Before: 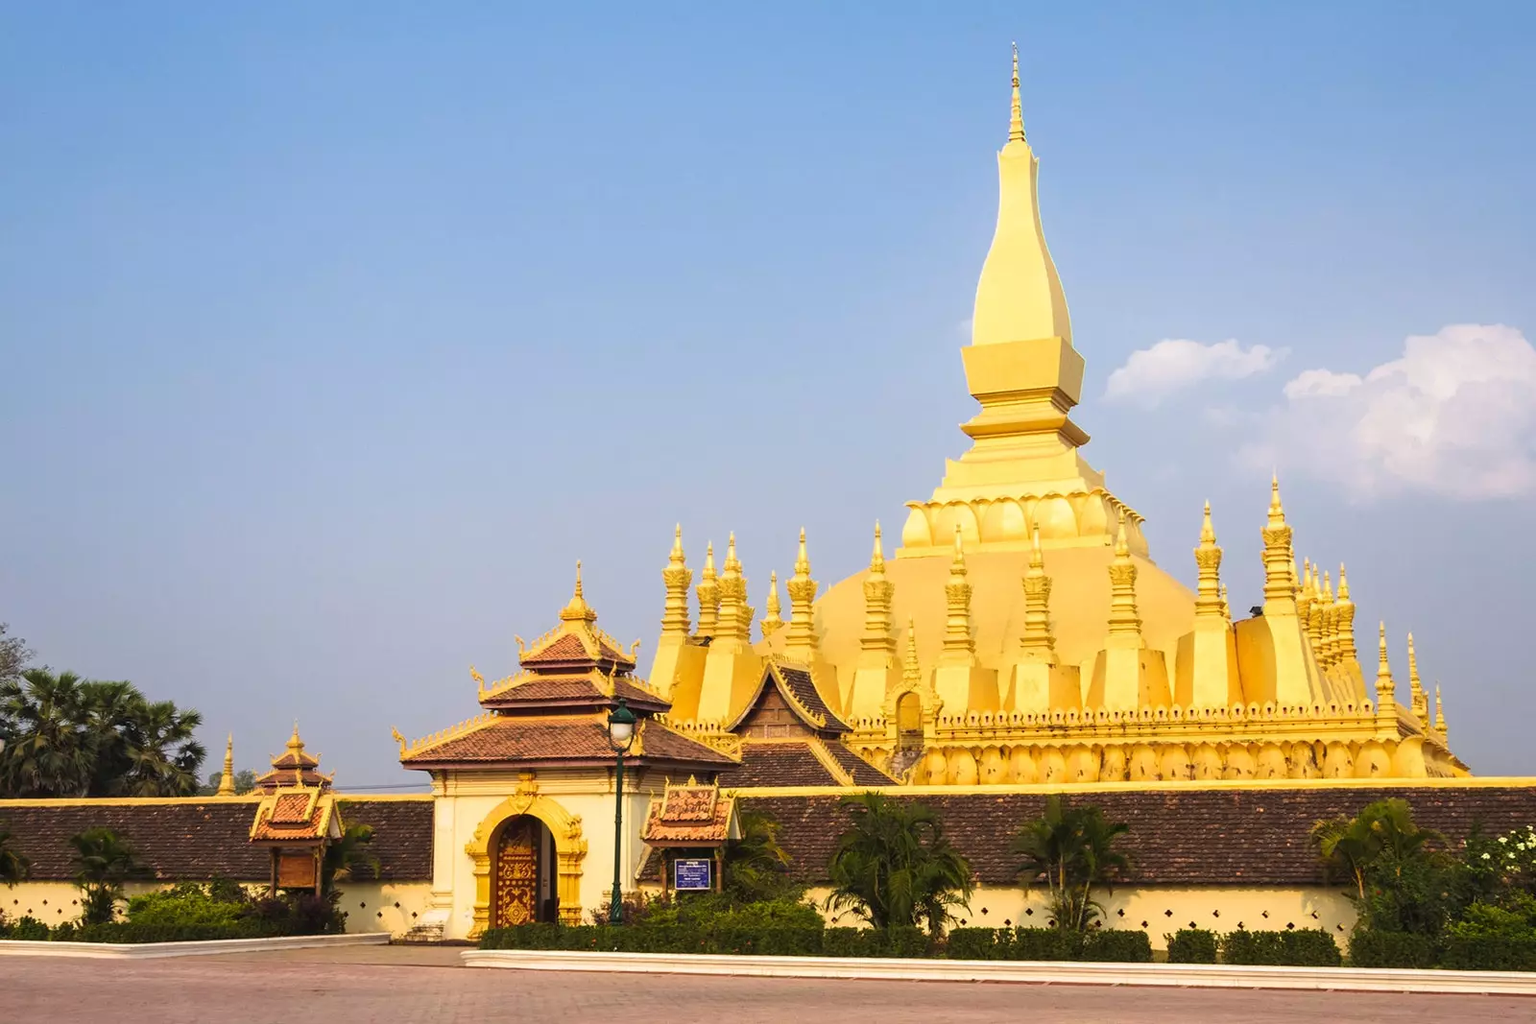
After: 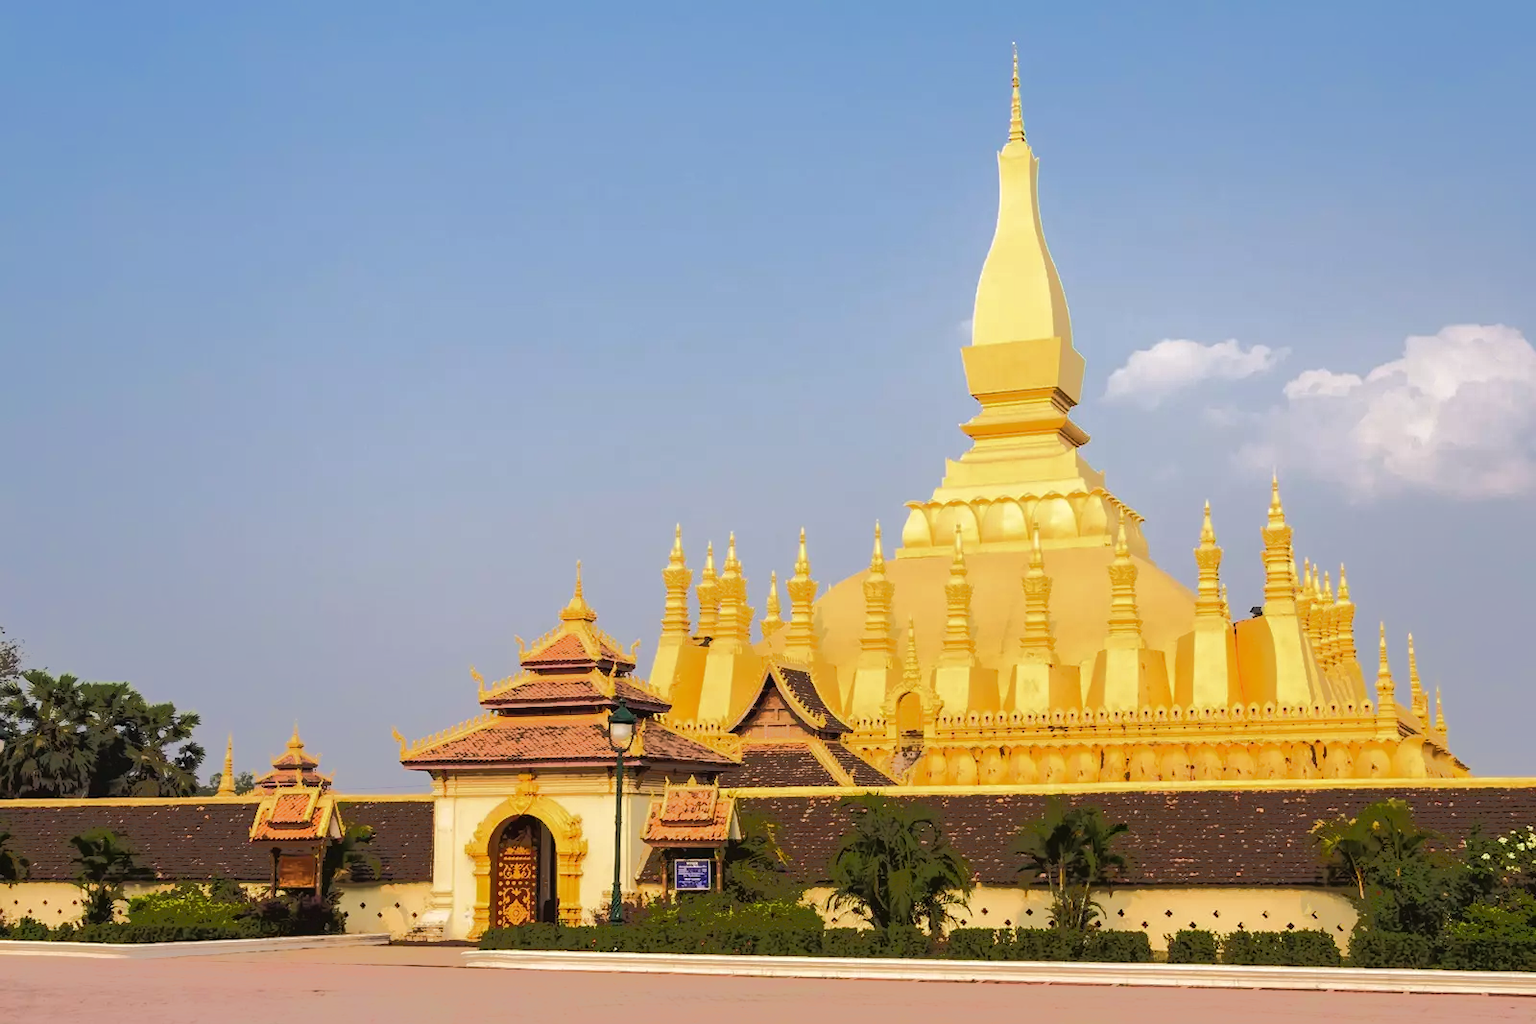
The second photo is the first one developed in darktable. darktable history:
tone equalizer: -7 EV -0.632 EV, -6 EV 1.03 EV, -5 EV -0.474 EV, -4 EV 0.391 EV, -3 EV 0.411 EV, -2 EV 0.178 EV, -1 EV -0.136 EV, +0 EV -0.367 EV, edges refinement/feathering 500, mask exposure compensation -1.57 EV, preserve details no
